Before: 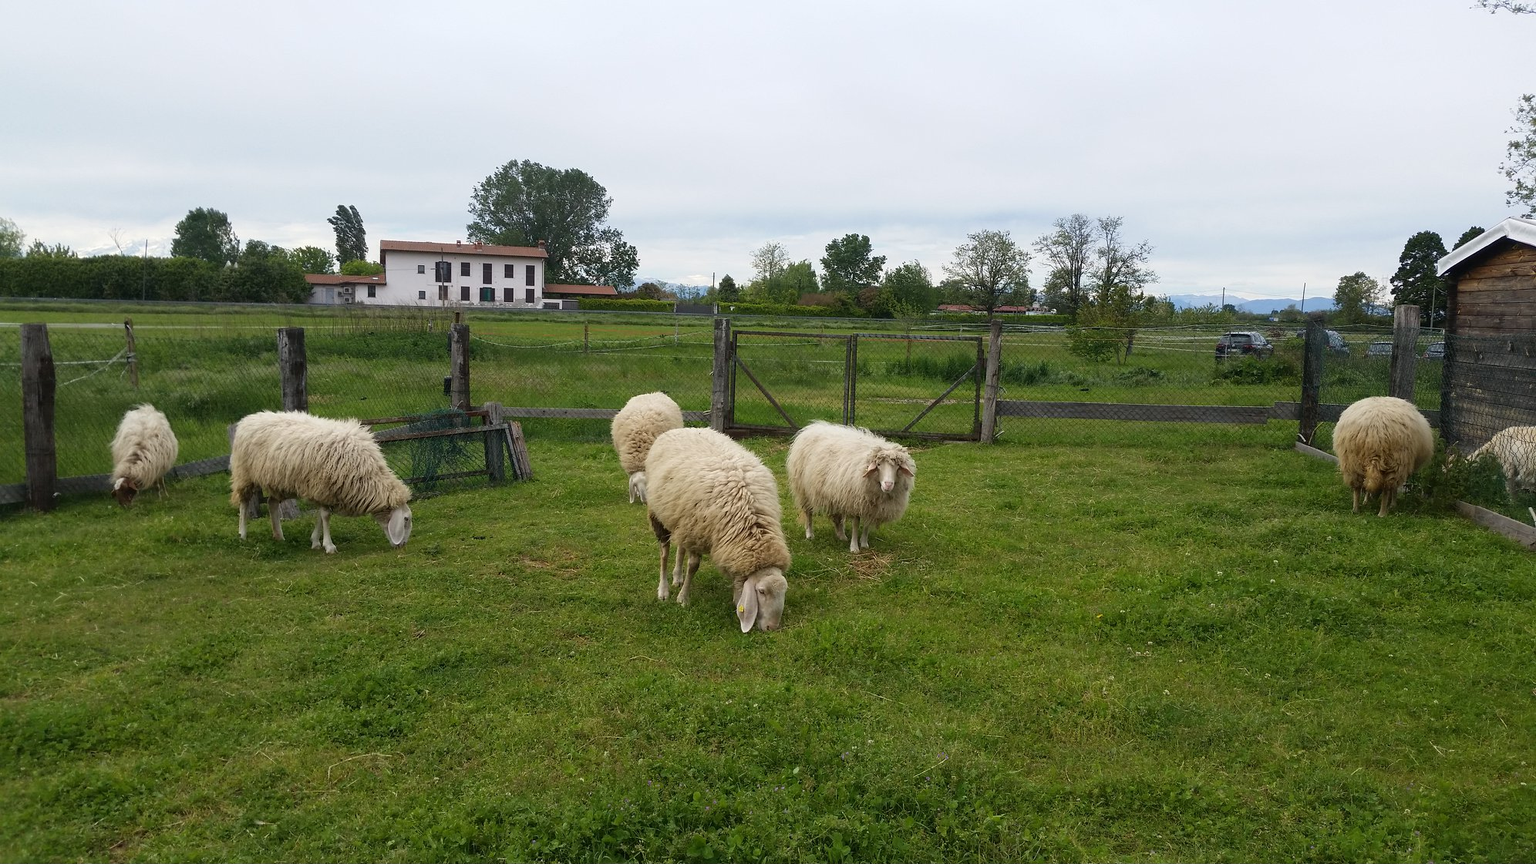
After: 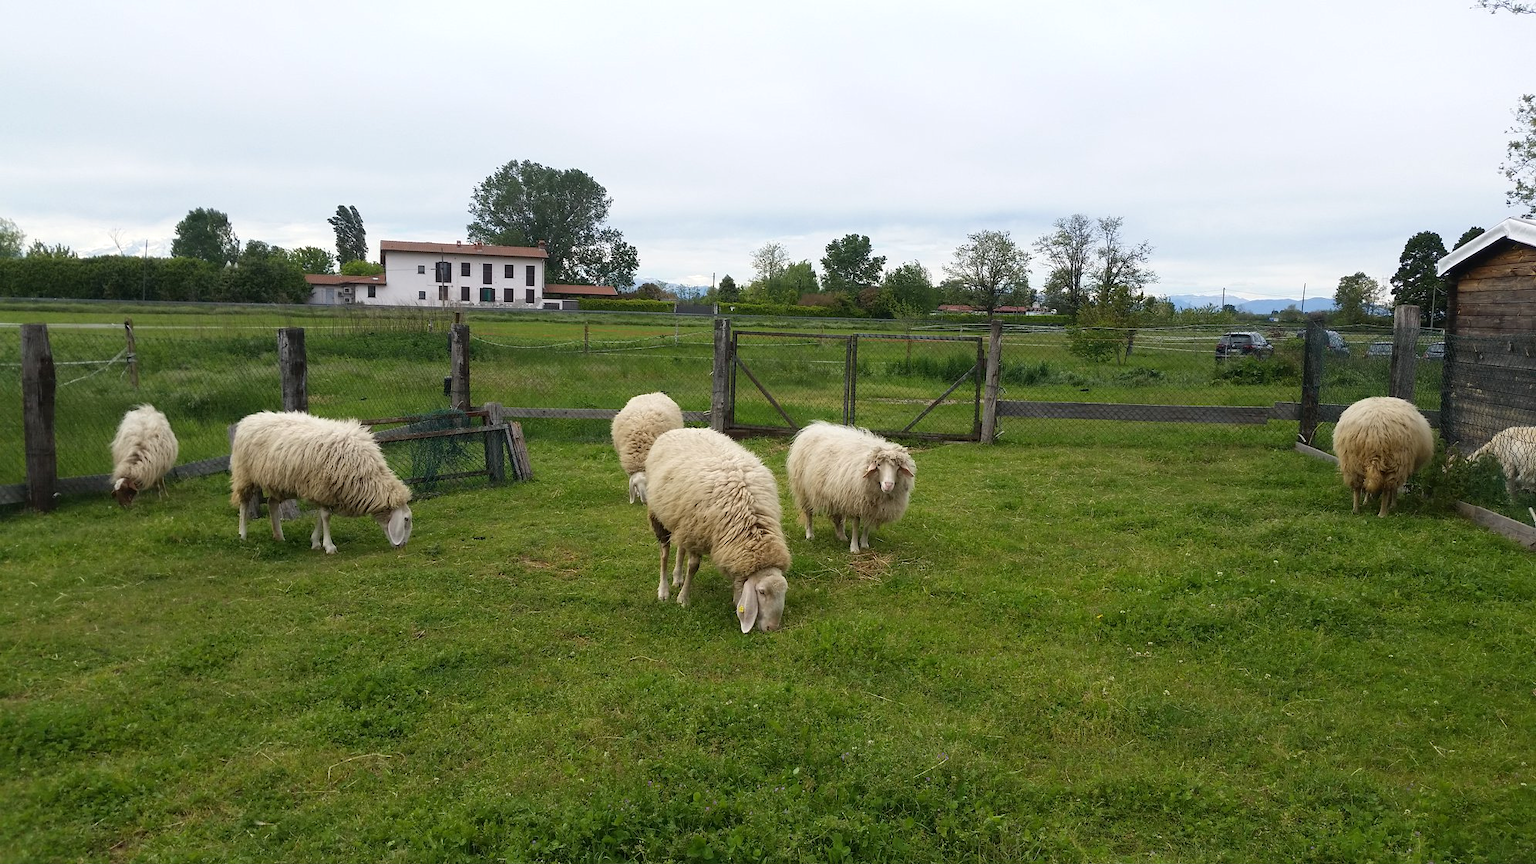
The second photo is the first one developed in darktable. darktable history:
color balance rgb: perceptual saturation grading › global saturation 0.034%, perceptual brilliance grading › global brilliance 3.493%
